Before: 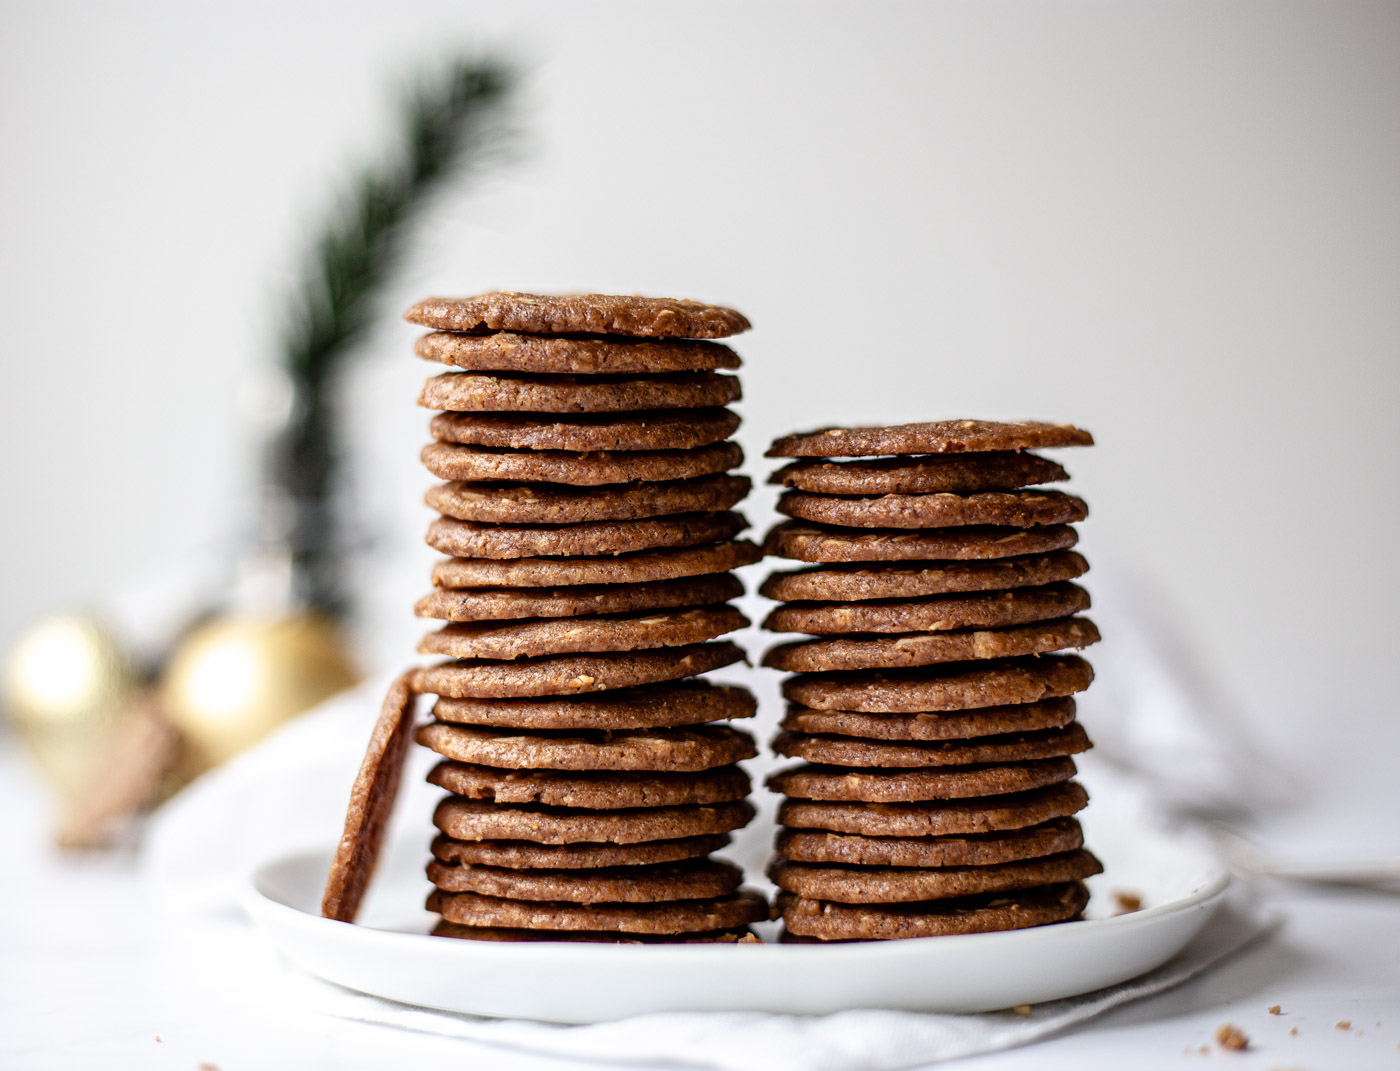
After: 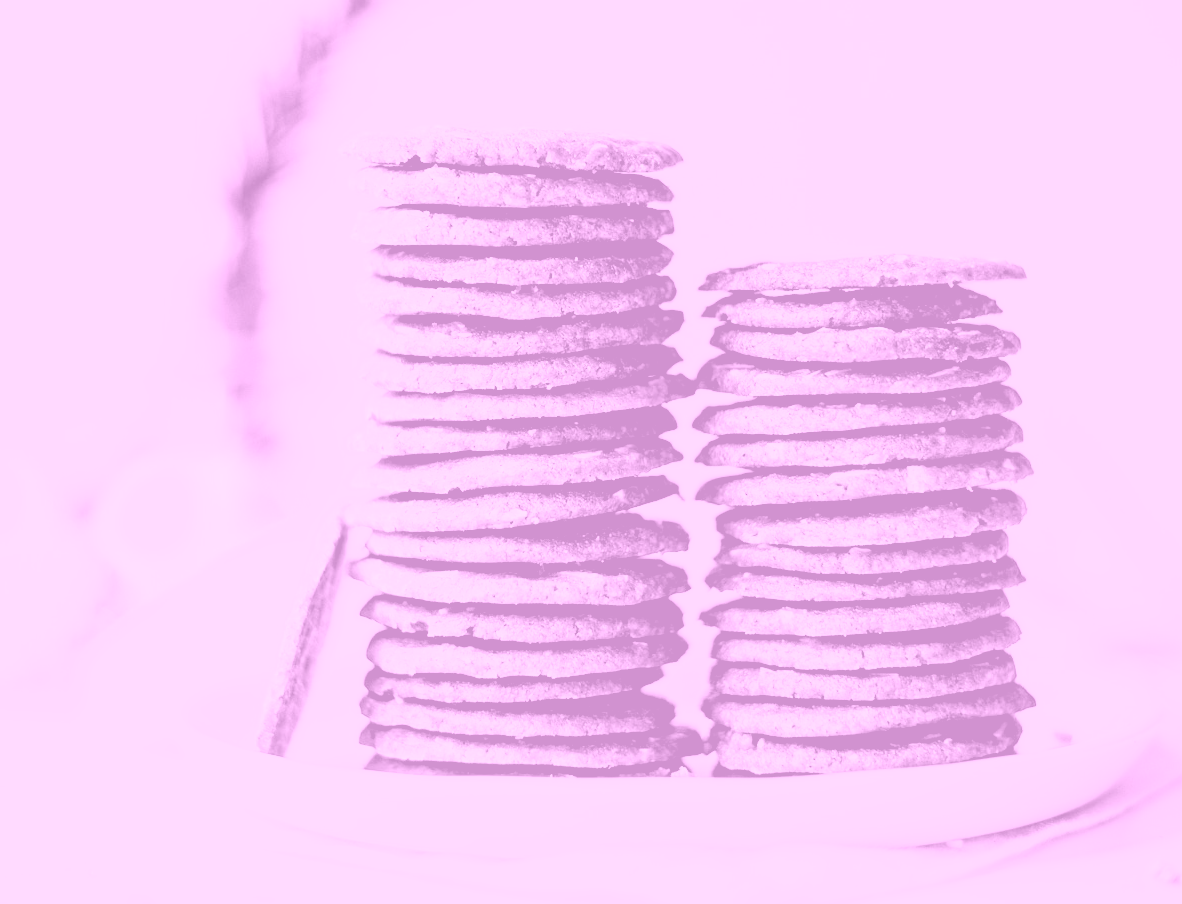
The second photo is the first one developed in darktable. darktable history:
crop and rotate: left 4.842%, top 15.51%, right 10.668%
exposure: black level correction 0, exposure 1.55 EV, compensate exposure bias true, compensate highlight preservation false
colorize: hue 331.2°, saturation 75%, source mix 30.28%, lightness 70.52%, version 1
white balance: red 0.766, blue 1.537
rgb levels: preserve colors sum RGB, levels [[0.038, 0.433, 0.934], [0, 0.5, 1], [0, 0.5, 1]]
filmic rgb: black relative exposure -7.5 EV, white relative exposure 5 EV, hardness 3.31, contrast 1.3, contrast in shadows safe
color balance rgb: shadows lift › luminance -20%, power › hue 72.24°, highlights gain › luminance 15%, global offset › hue 171.6°, perceptual saturation grading › highlights -15%, perceptual saturation grading › shadows 25%, global vibrance 35%, contrast 10%
